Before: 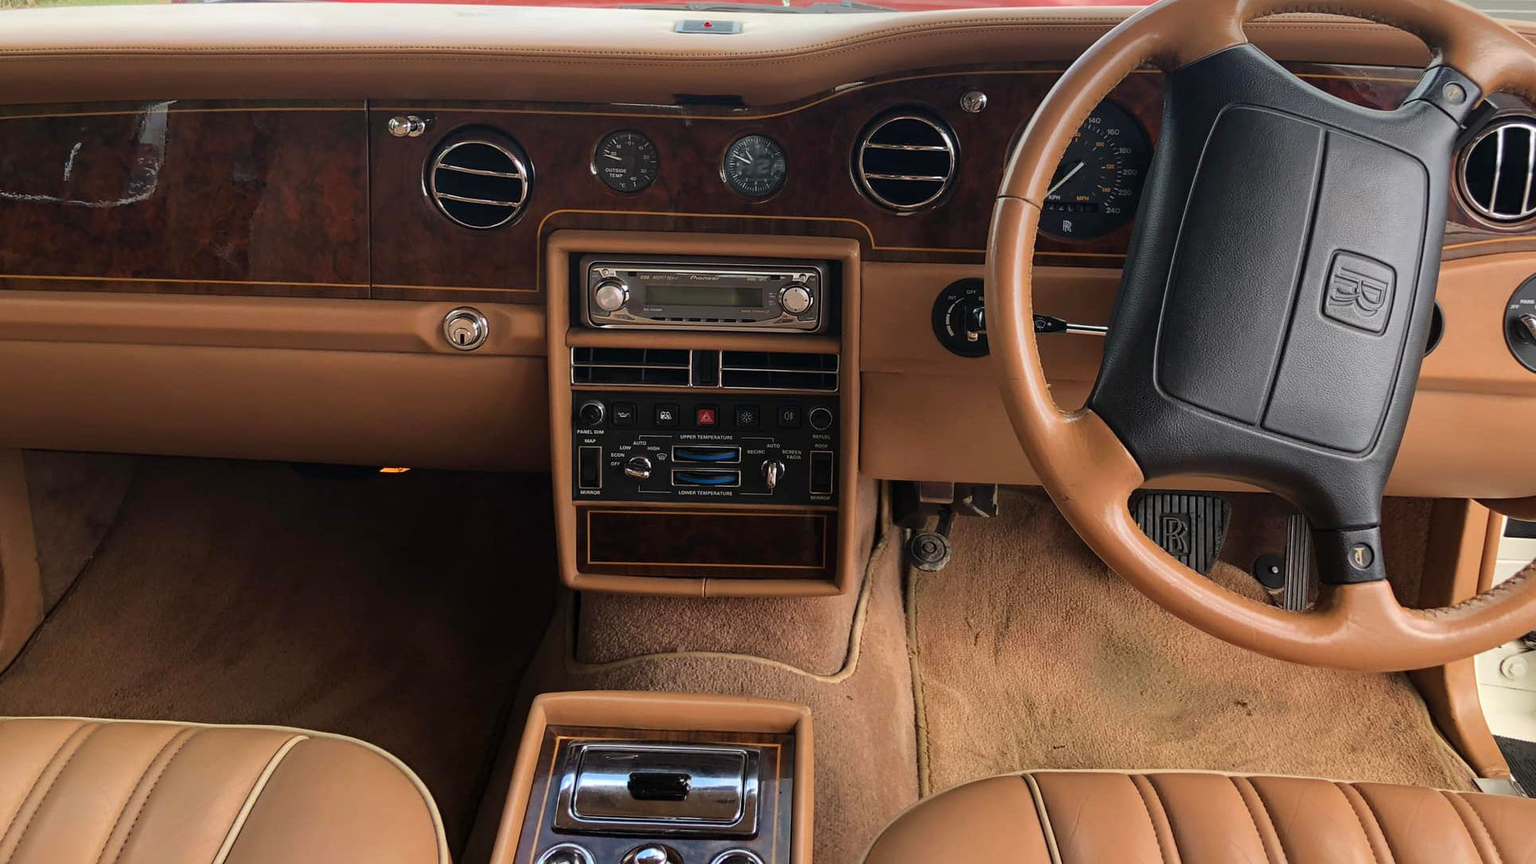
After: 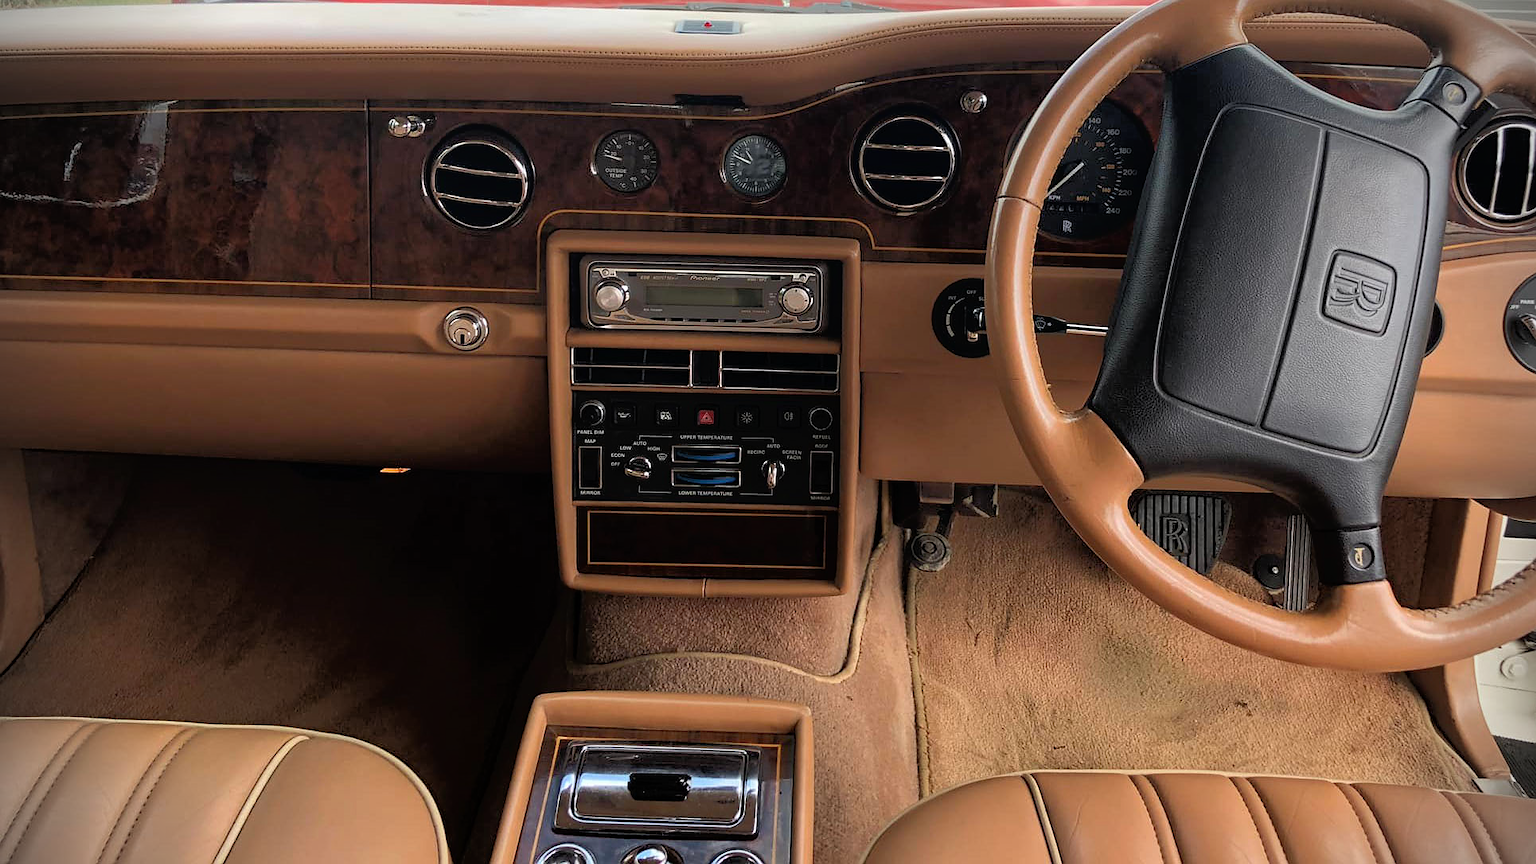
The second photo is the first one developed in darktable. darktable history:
tone equalizer: -8 EV -1.8 EV, -7 EV -1.14 EV, -6 EV -1.61 EV, mask exposure compensation -0.494 EV
sharpen: radius 0.99
vignetting: fall-off start 87.69%, fall-off radius 26%
